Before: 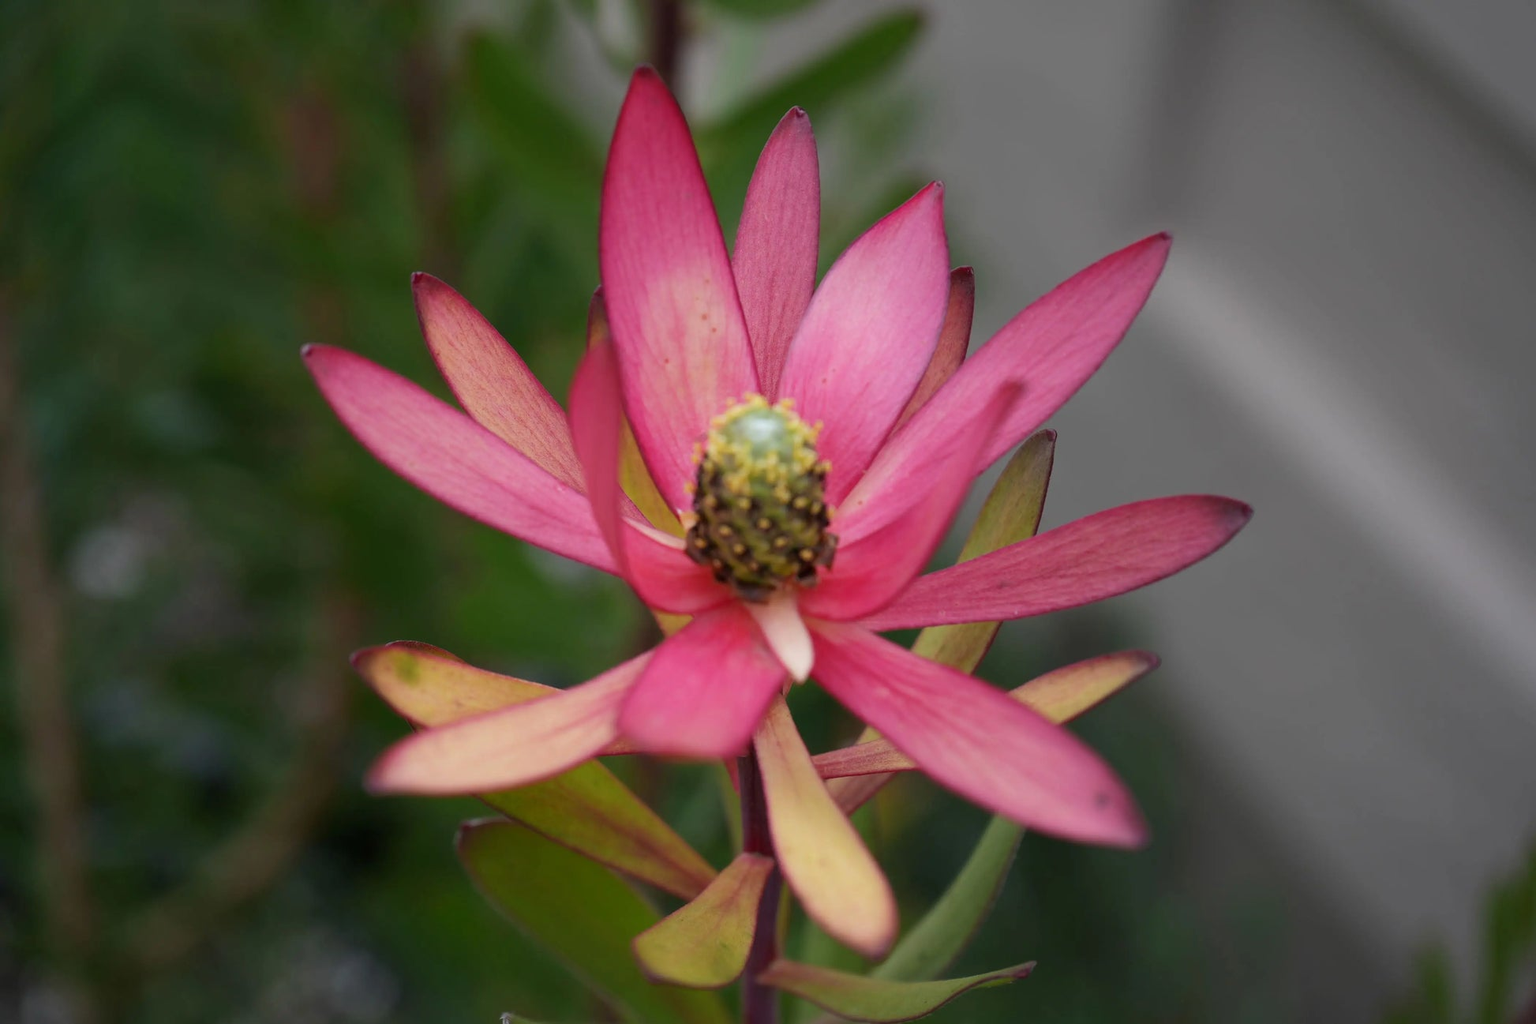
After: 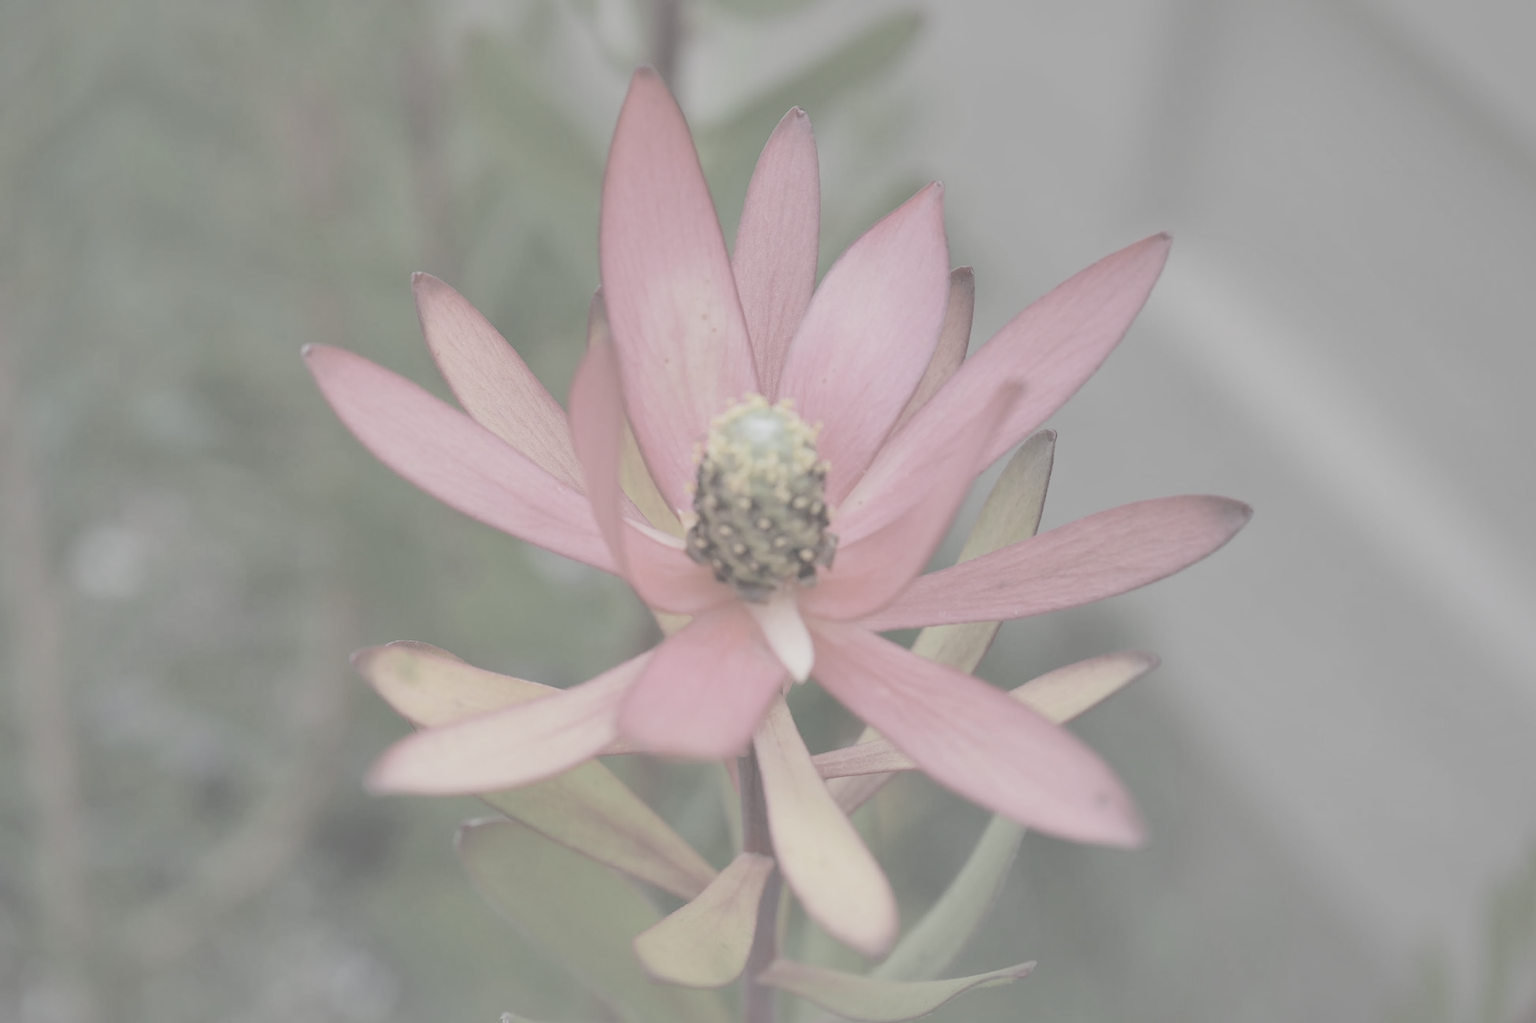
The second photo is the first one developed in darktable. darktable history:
contrast brightness saturation: contrast -0.307, brightness 0.731, saturation -0.767
shadows and highlights: on, module defaults
